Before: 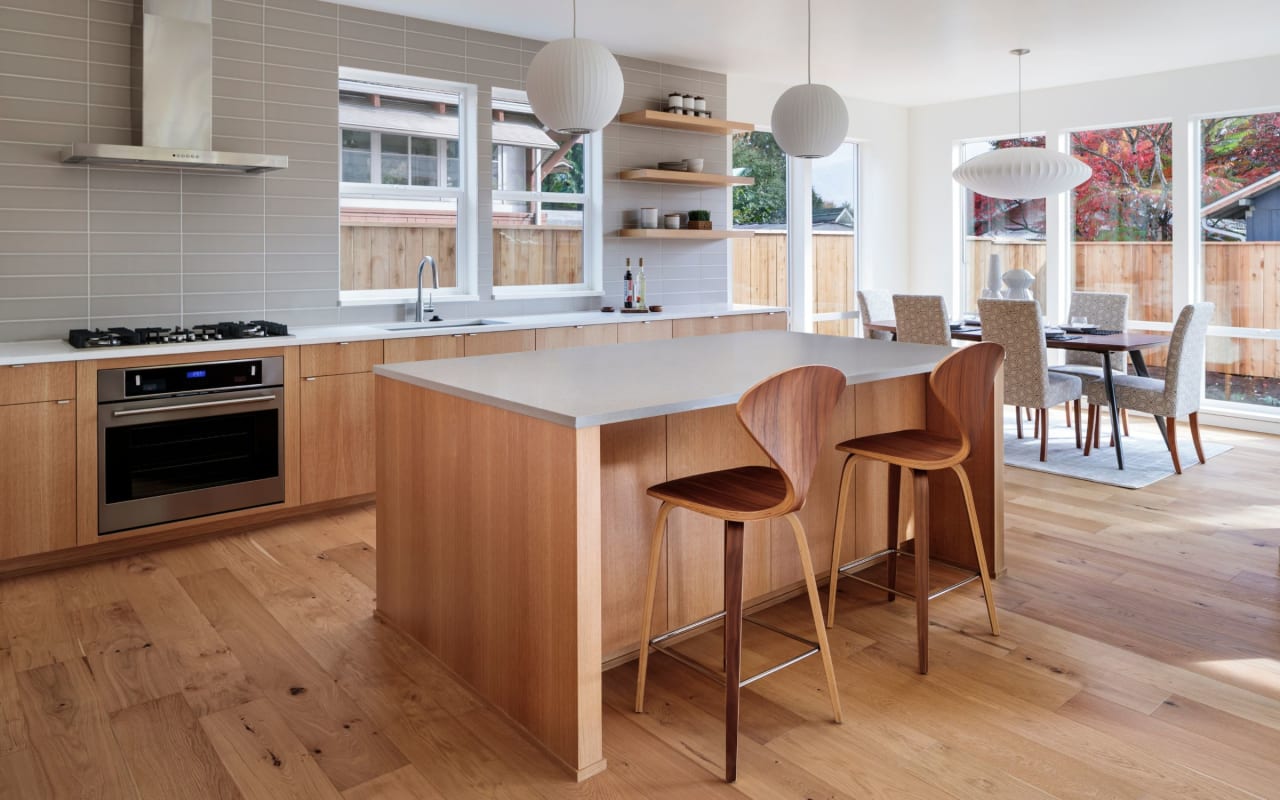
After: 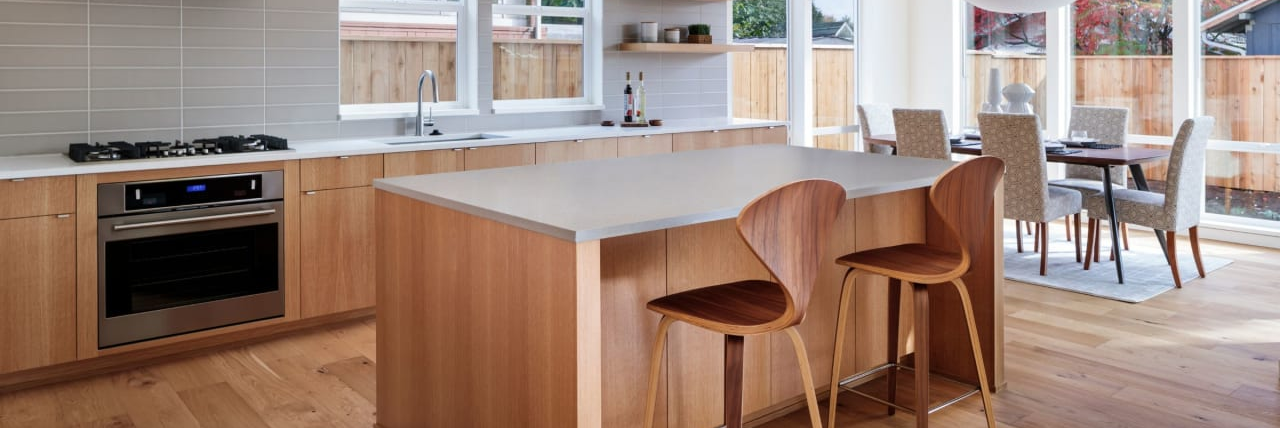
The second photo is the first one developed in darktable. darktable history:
crop and rotate: top 23.372%, bottom 23.075%
